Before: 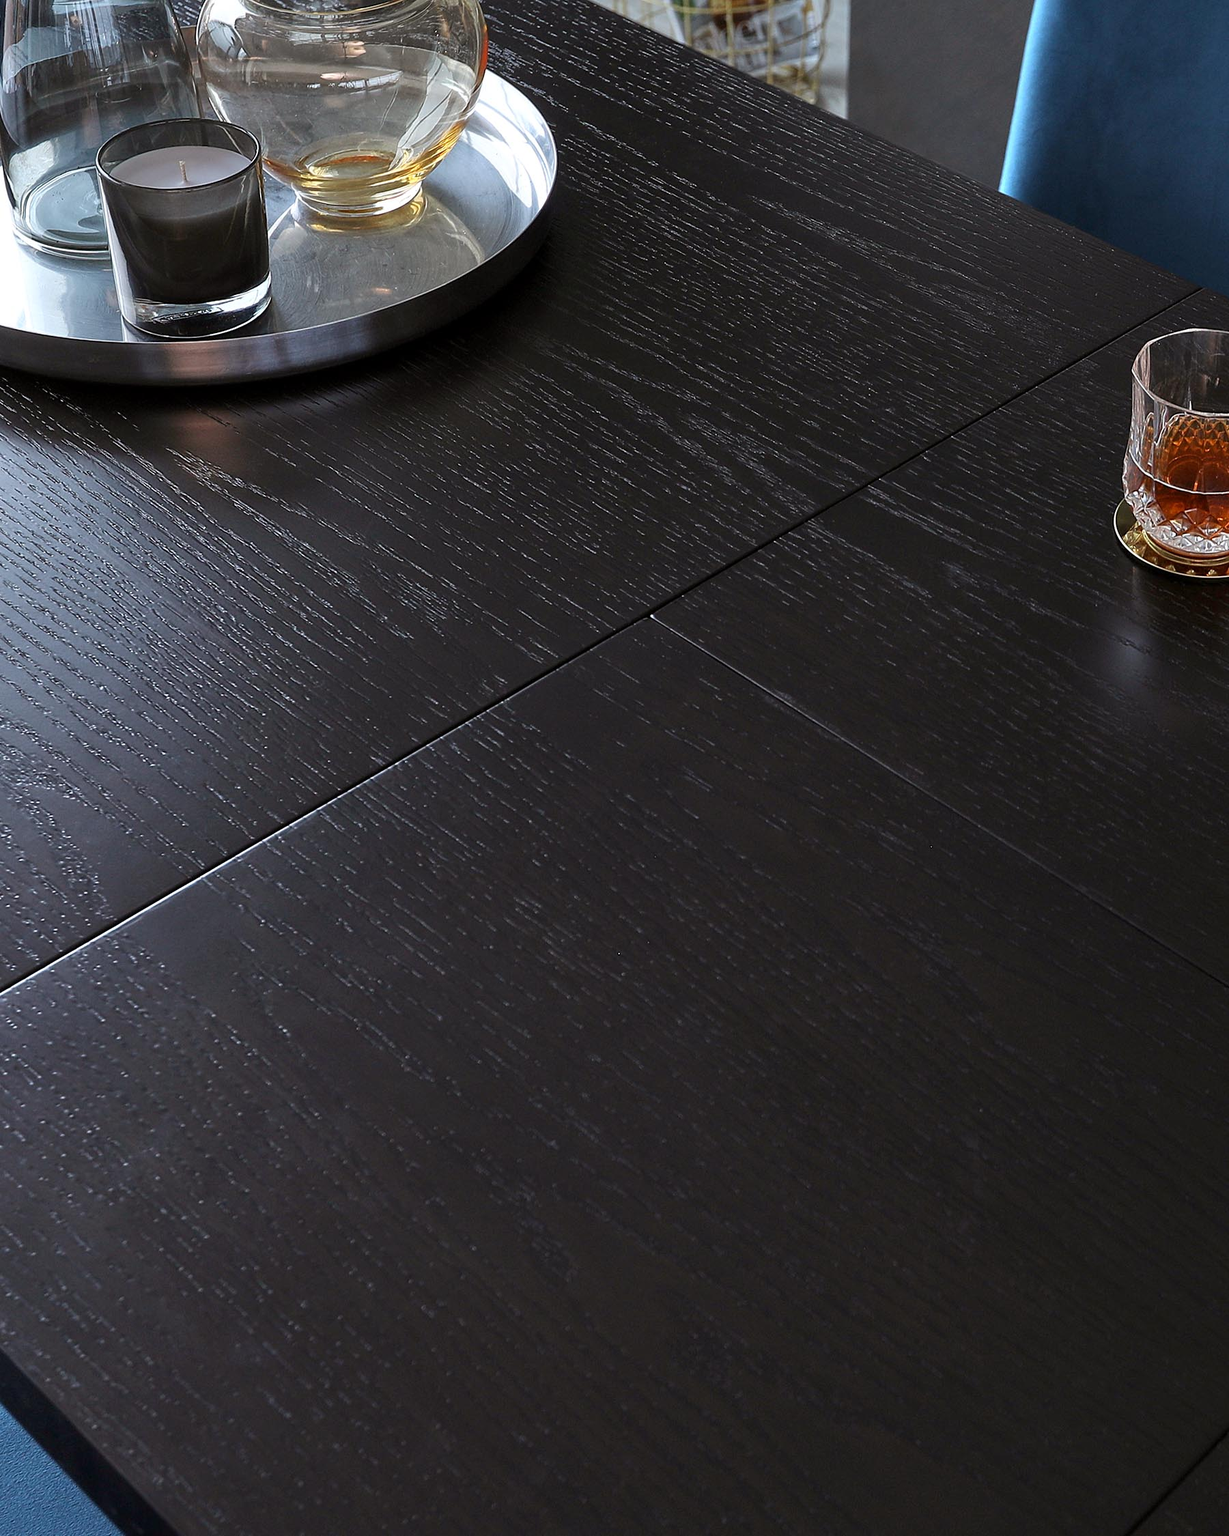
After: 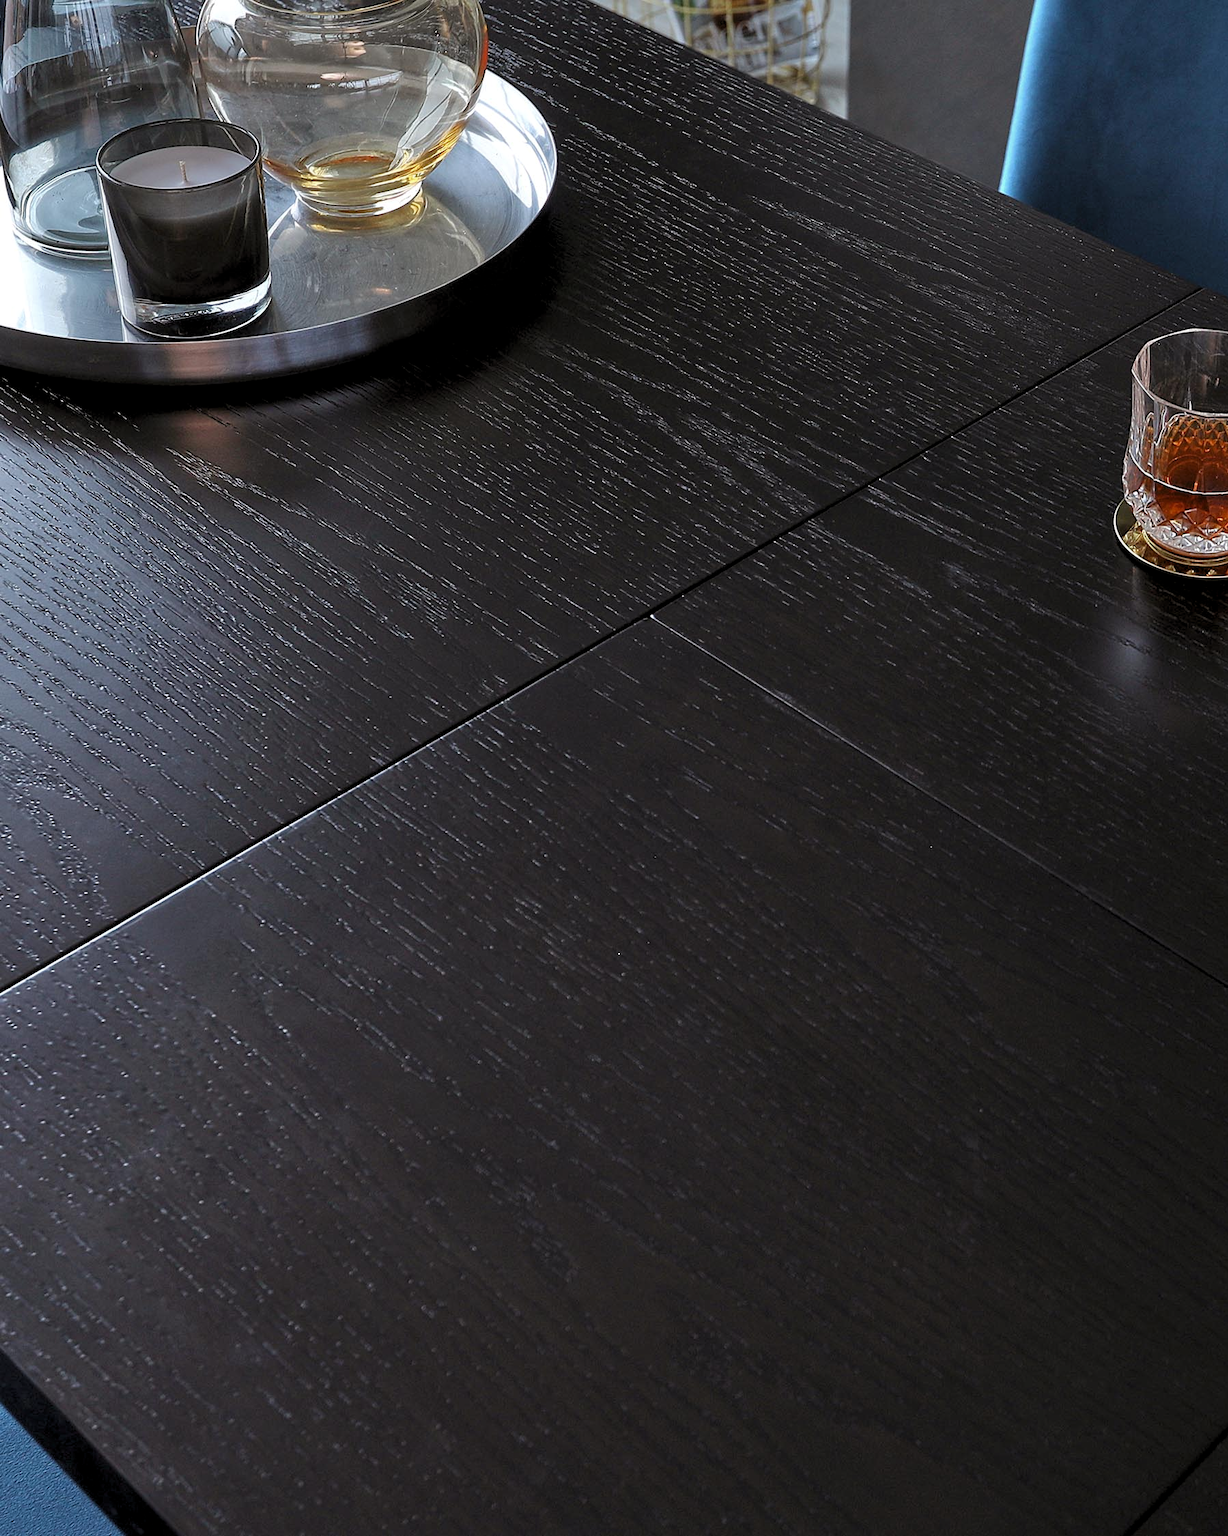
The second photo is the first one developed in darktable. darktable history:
levels: levels [0.055, 0.477, 0.9]
tone equalizer: -8 EV 0.25 EV, -7 EV 0.417 EV, -6 EV 0.417 EV, -5 EV 0.25 EV, -3 EV -0.25 EV, -2 EV -0.417 EV, -1 EV -0.417 EV, +0 EV -0.25 EV, edges refinement/feathering 500, mask exposure compensation -1.57 EV, preserve details guided filter
